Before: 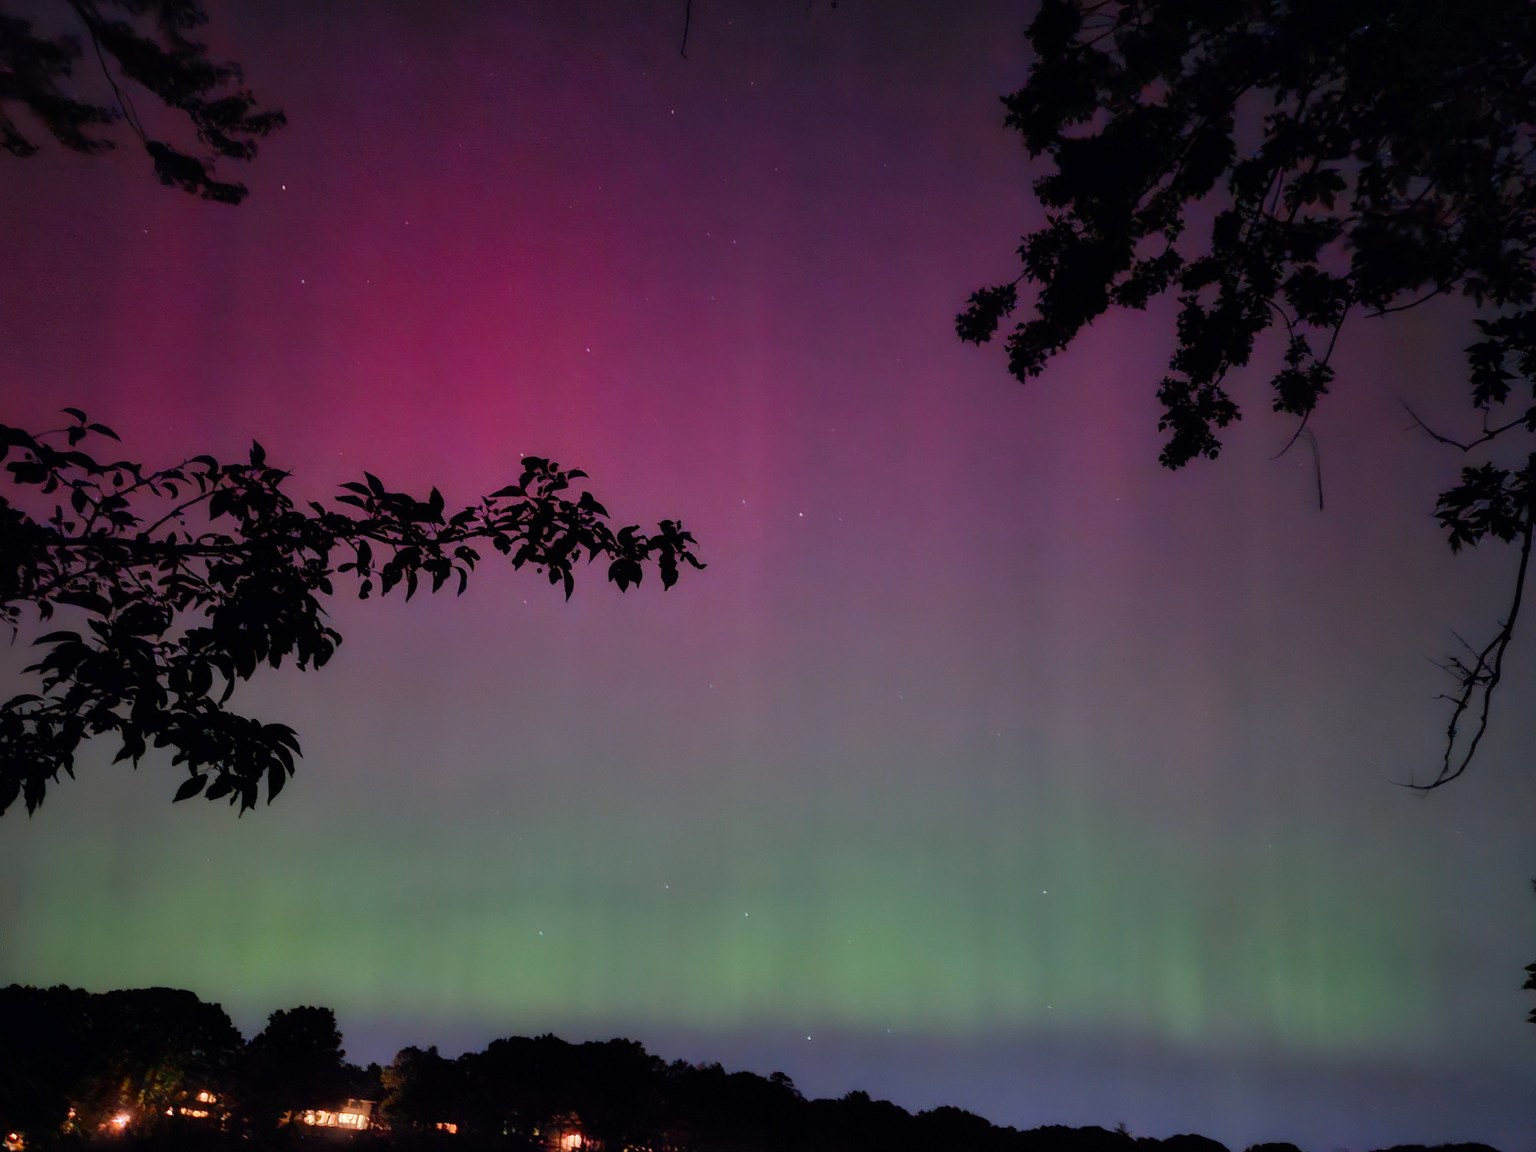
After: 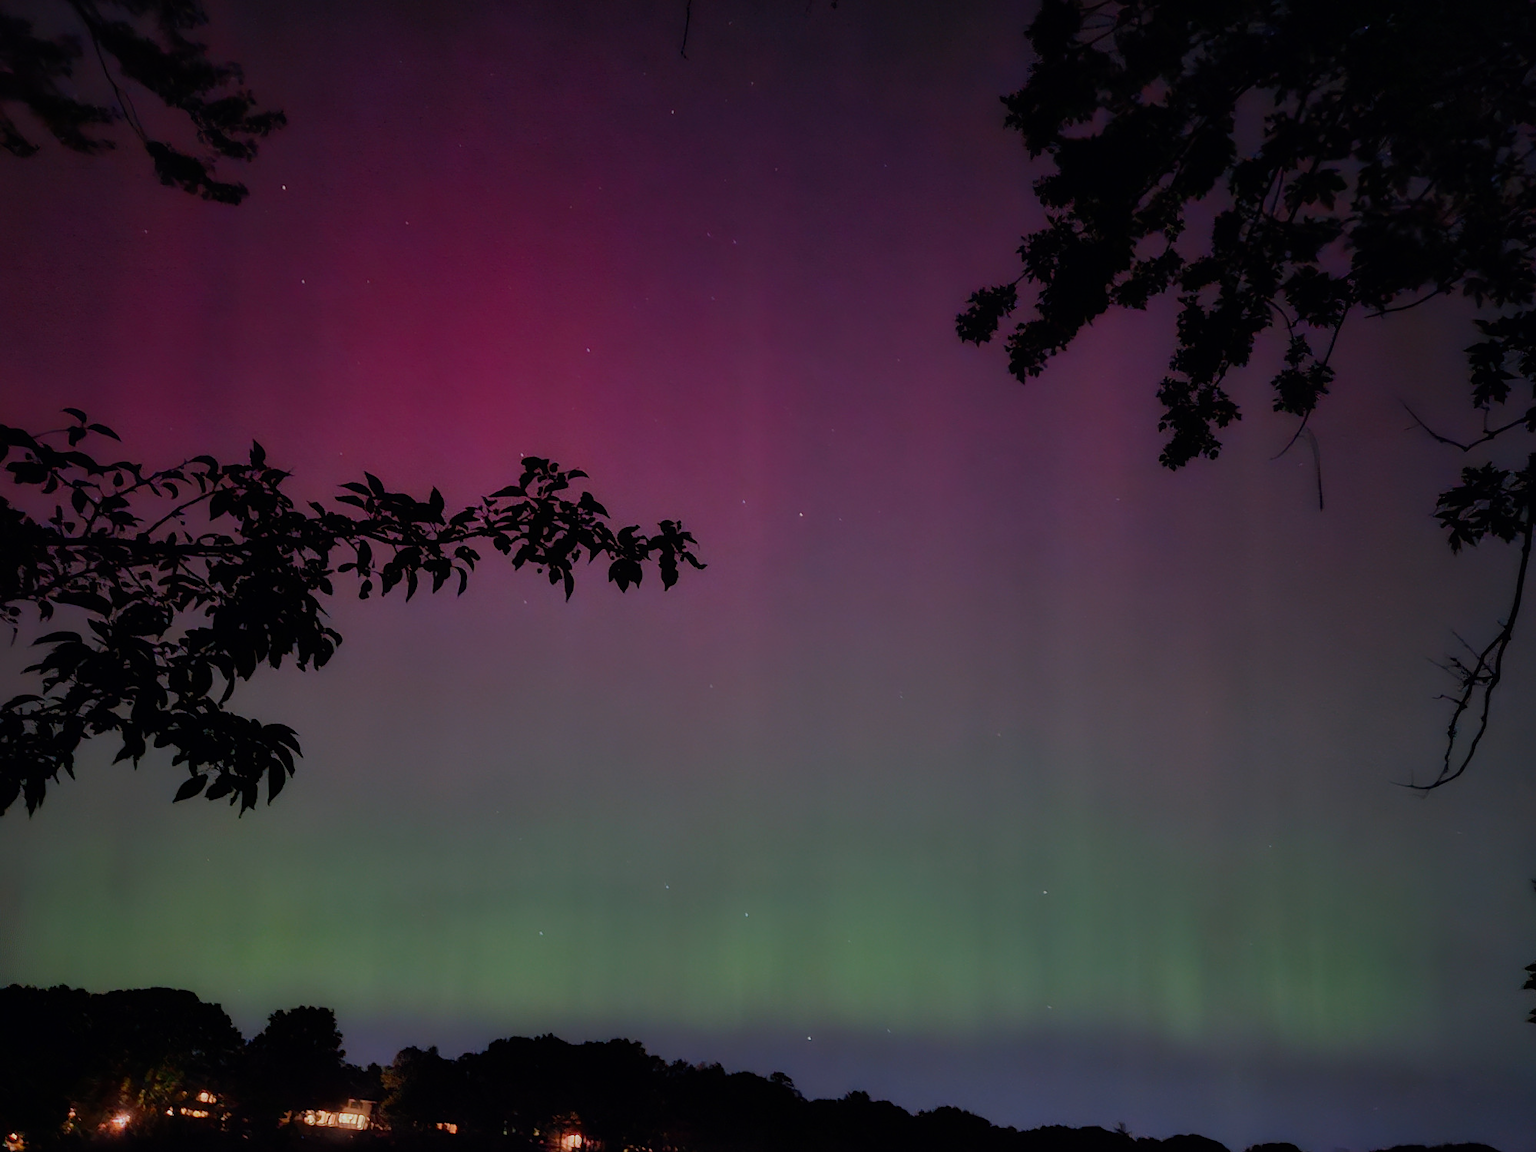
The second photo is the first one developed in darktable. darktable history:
exposure: black level correction 0, exposure -0.694 EV, compensate highlight preservation false
sharpen: amount 0.21
